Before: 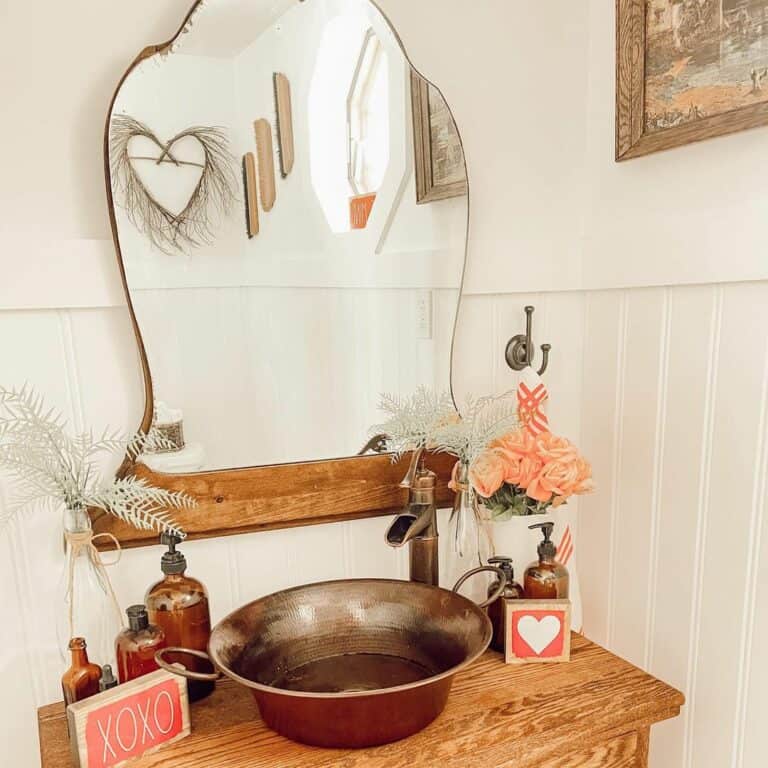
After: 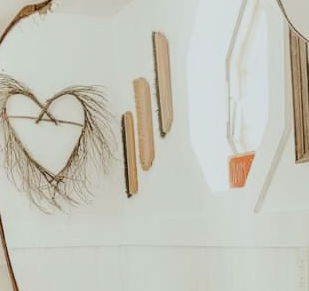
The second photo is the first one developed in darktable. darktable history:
local contrast: on, module defaults
filmic rgb: middle gray luminance 28.79%, black relative exposure -10.29 EV, white relative exposure 5.47 EV, target black luminance 0%, hardness 3.96, latitude 1.36%, contrast 1.121, highlights saturation mix 5.01%, shadows ↔ highlights balance 15.59%
color correction: highlights a* -2.74, highlights b* -2.62, shadows a* 2.35, shadows b* 2.85
crop: left 15.794%, top 5.451%, right 43.961%, bottom 56.59%
levels: levels [0, 0.498, 0.996]
